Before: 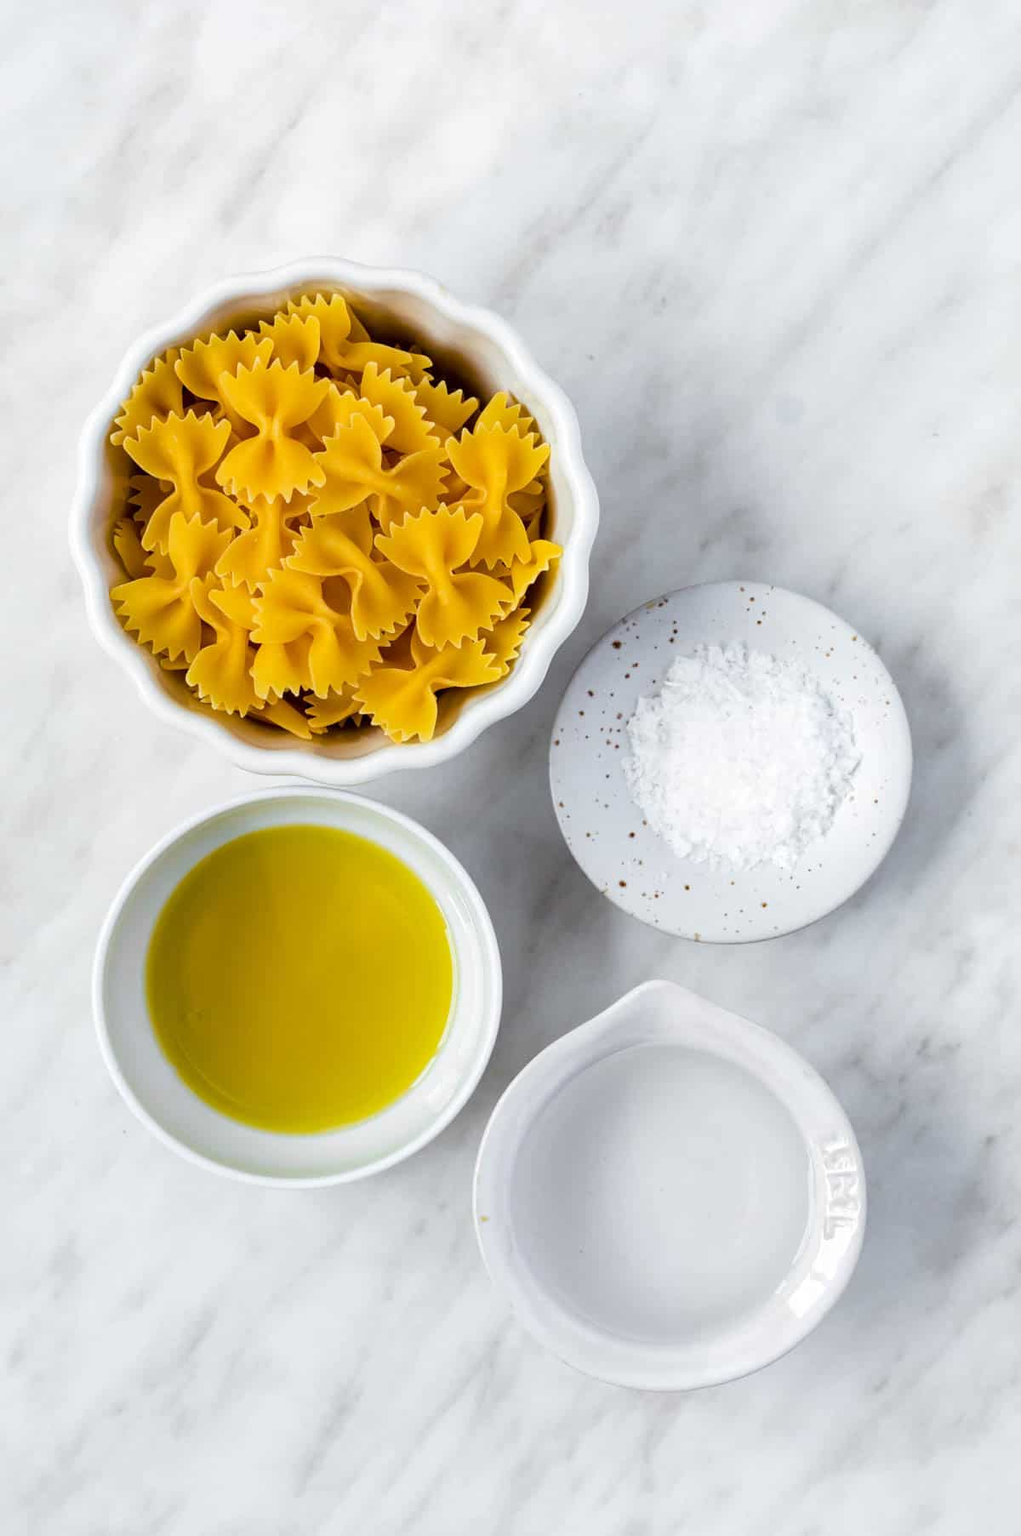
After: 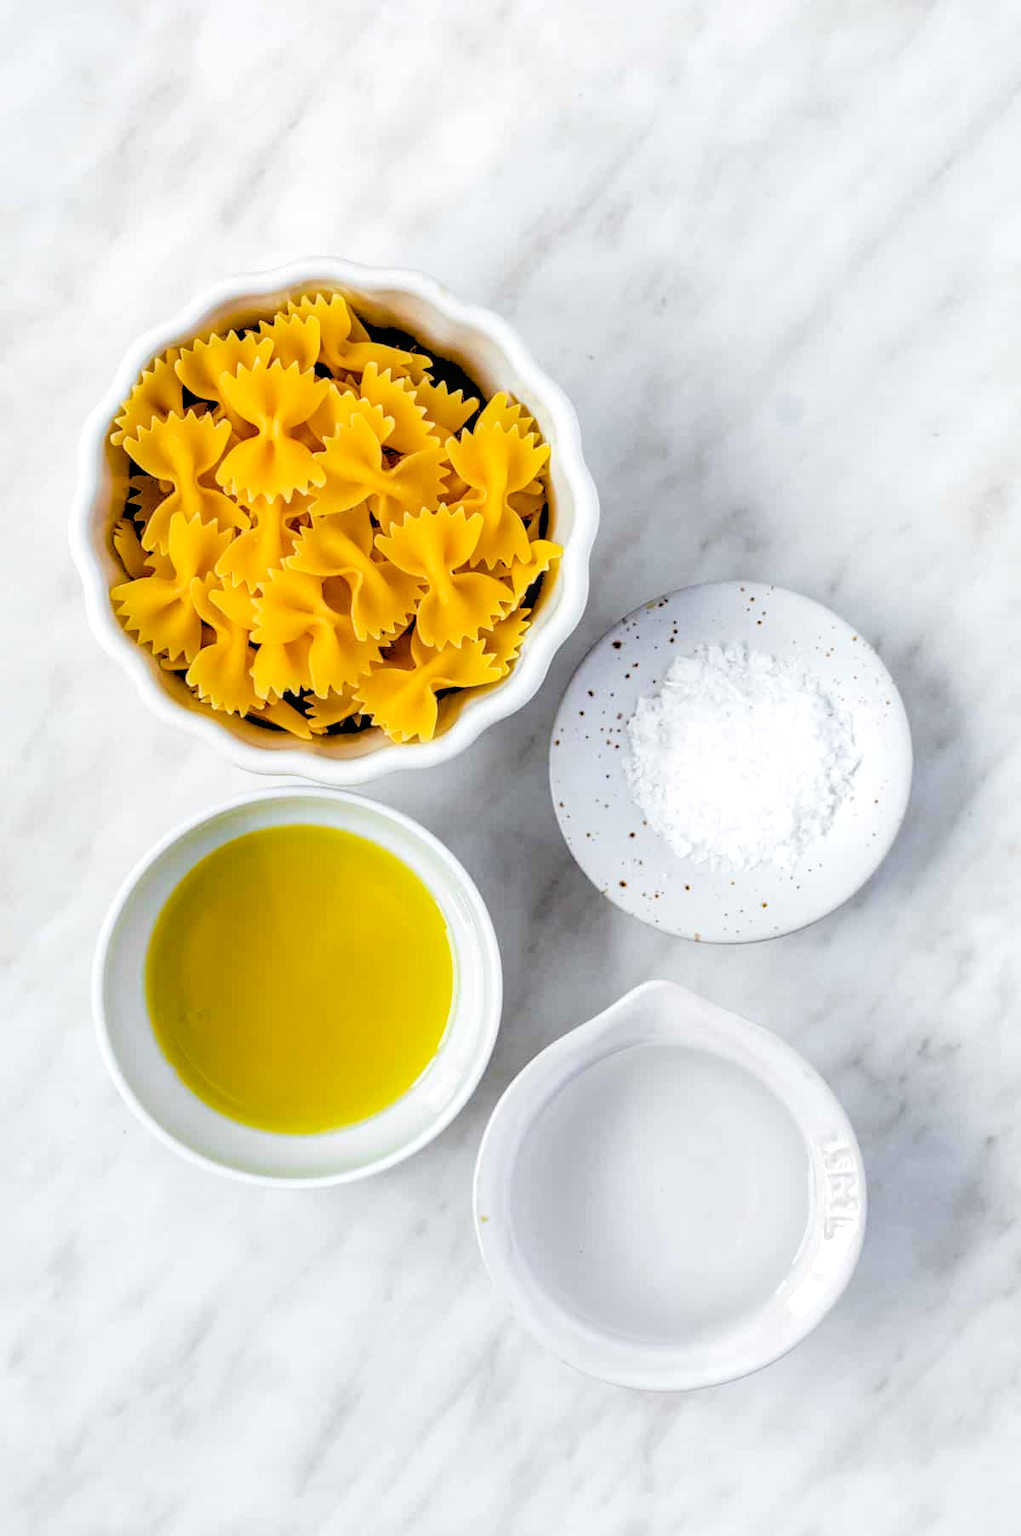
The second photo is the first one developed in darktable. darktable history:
local contrast: detail 130%
haze removal: compatibility mode true, adaptive false
rgb levels: levels [[0.027, 0.429, 0.996], [0, 0.5, 1], [0, 0.5, 1]]
